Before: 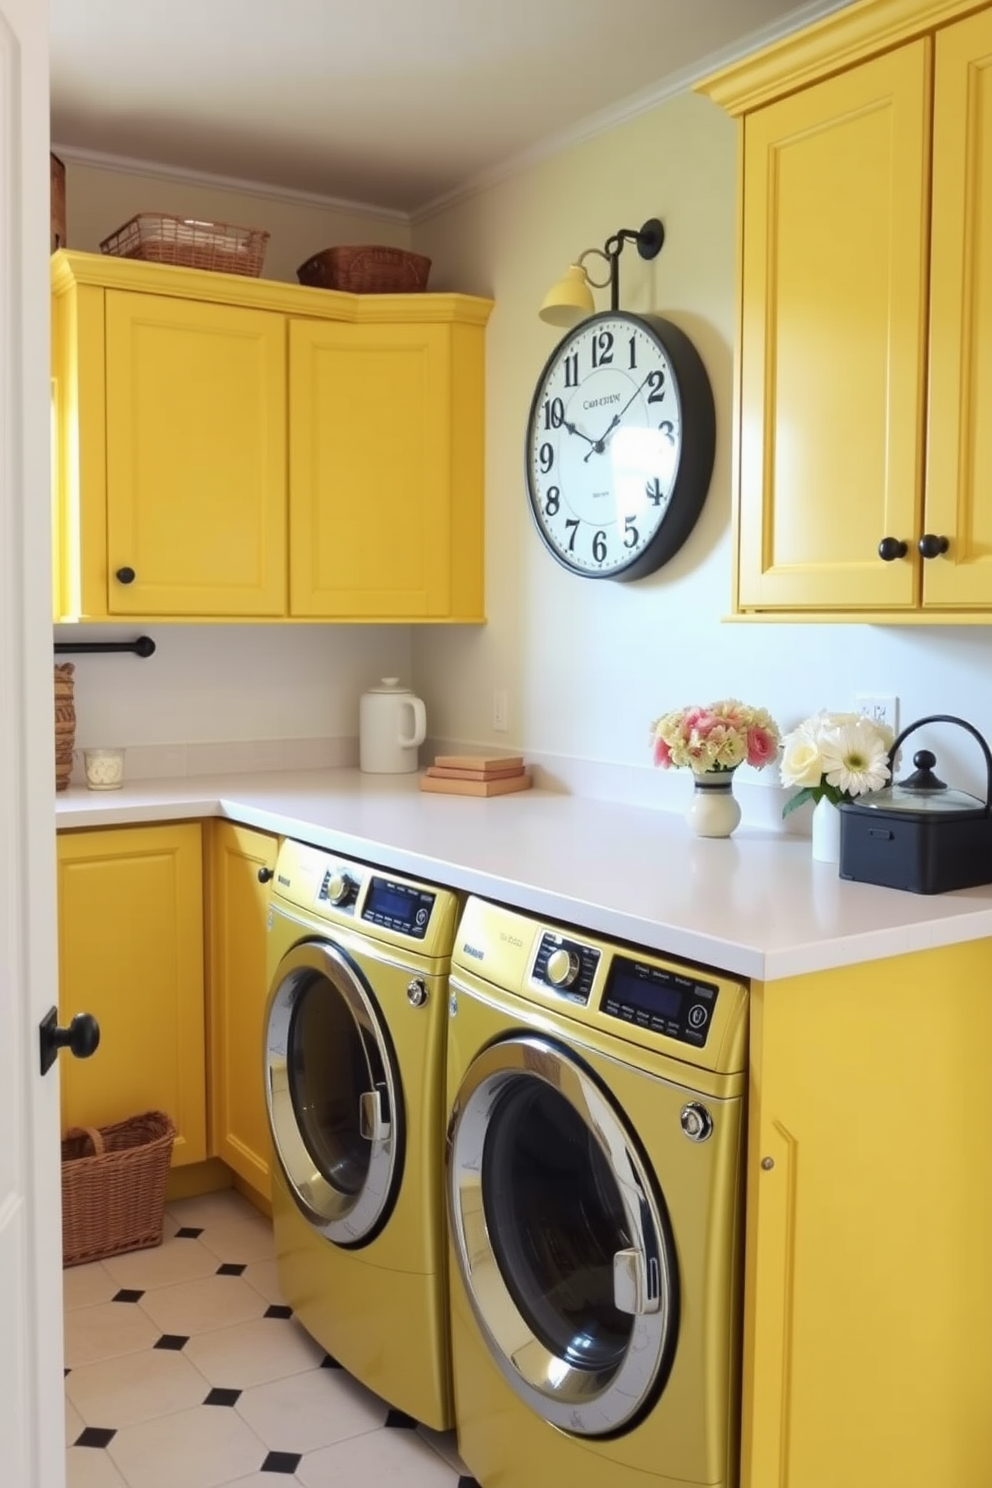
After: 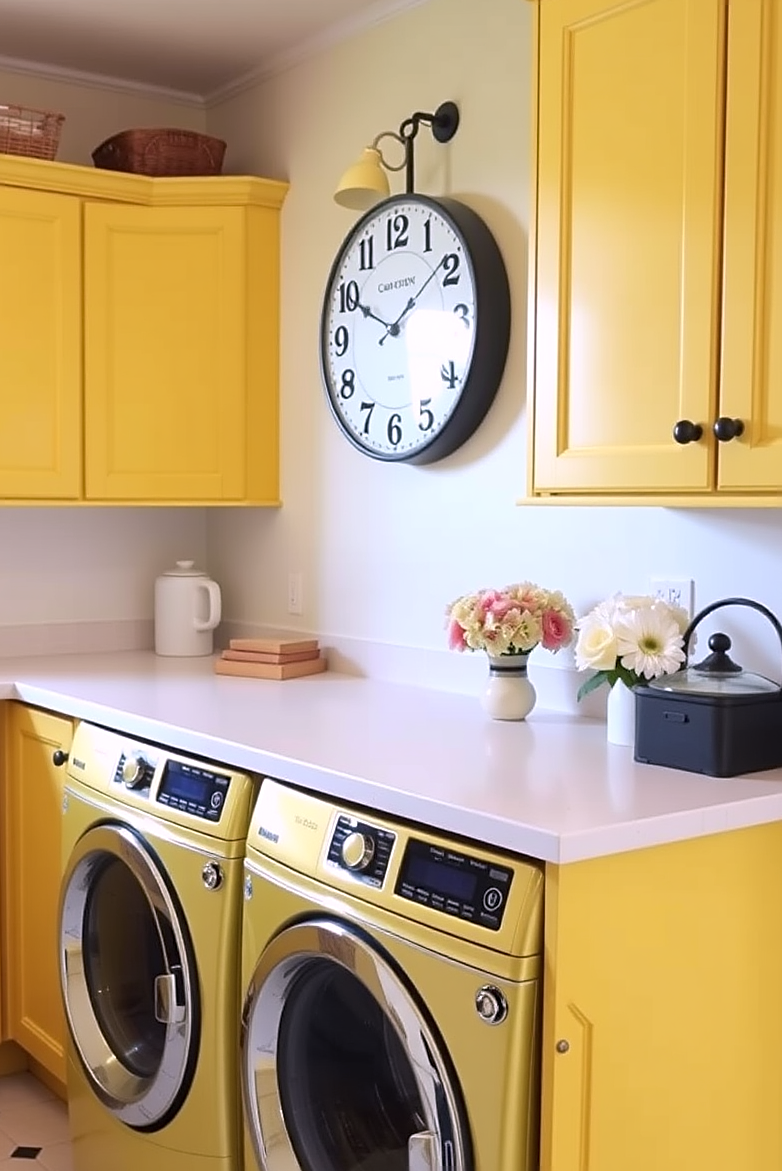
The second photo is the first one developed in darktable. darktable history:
crop and rotate: left 20.74%, top 7.912%, right 0.375%, bottom 13.378%
white balance: red 1.05, blue 1.072
sharpen: on, module defaults
